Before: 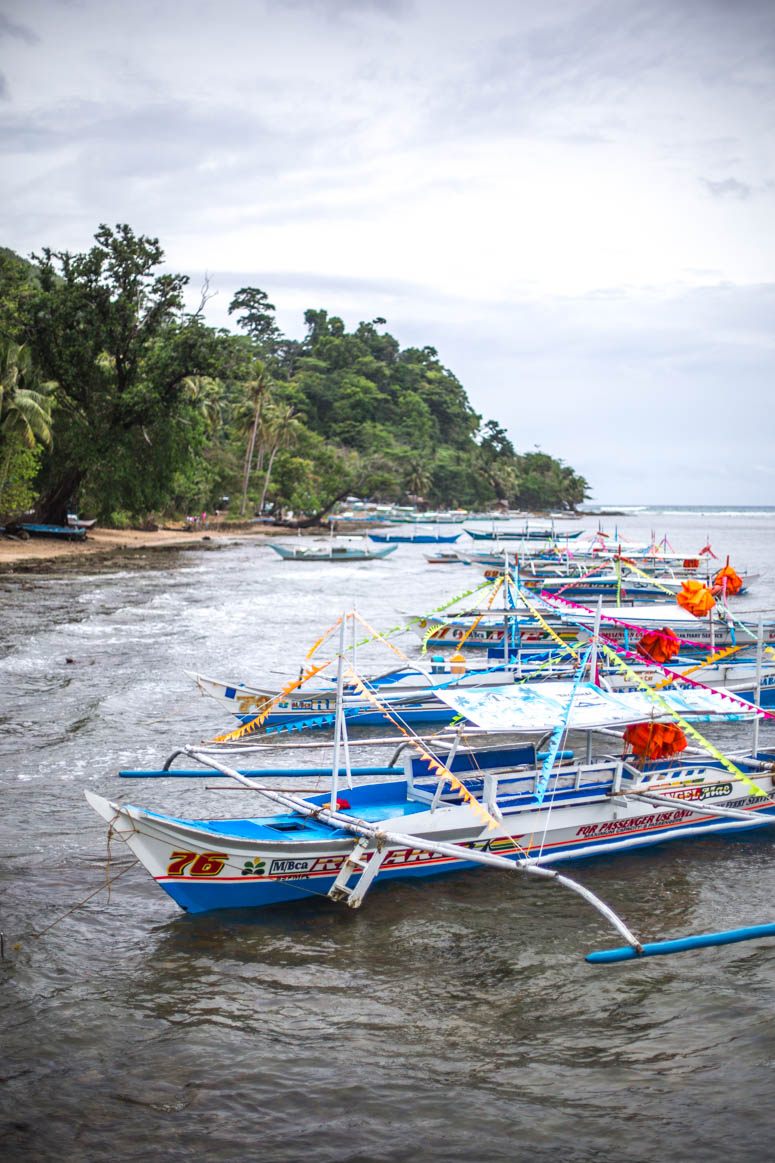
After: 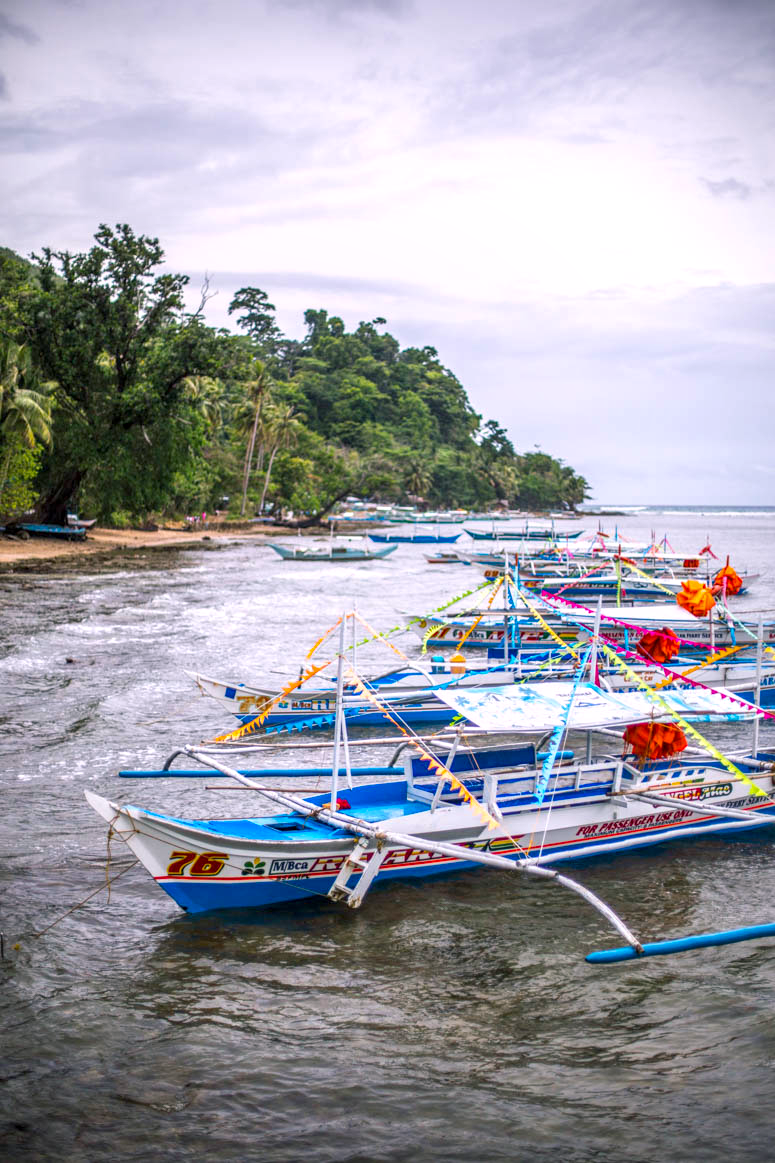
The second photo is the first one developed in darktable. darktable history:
local contrast: on, module defaults
color balance rgb: shadows lift › chroma 2%, shadows lift › hue 217.2°, power › chroma 0.25%, power › hue 60°, highlights gain › chroma 1.5%, highlights gain › hue 309.6°, global offset › luminance -0.25%, perceptual saturation grading › global saturation 15%, global vibrance 15%
